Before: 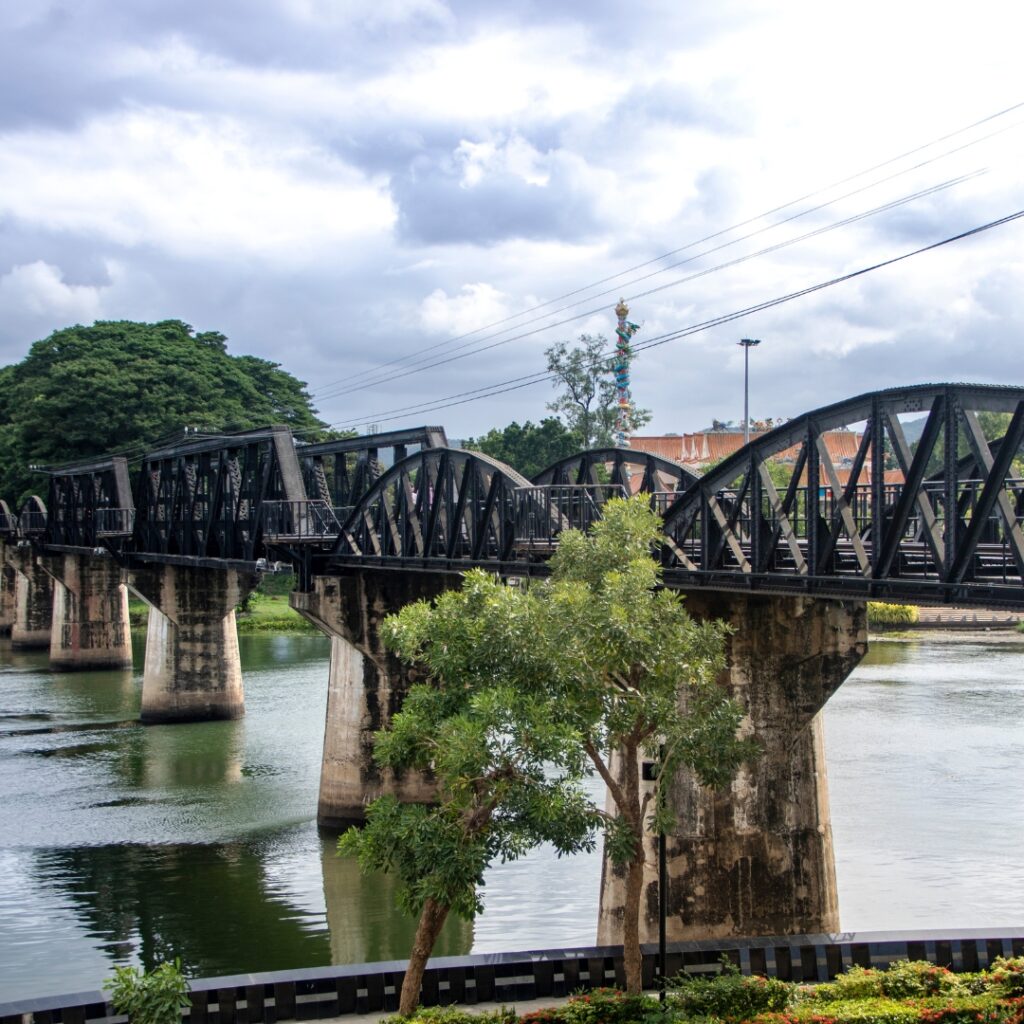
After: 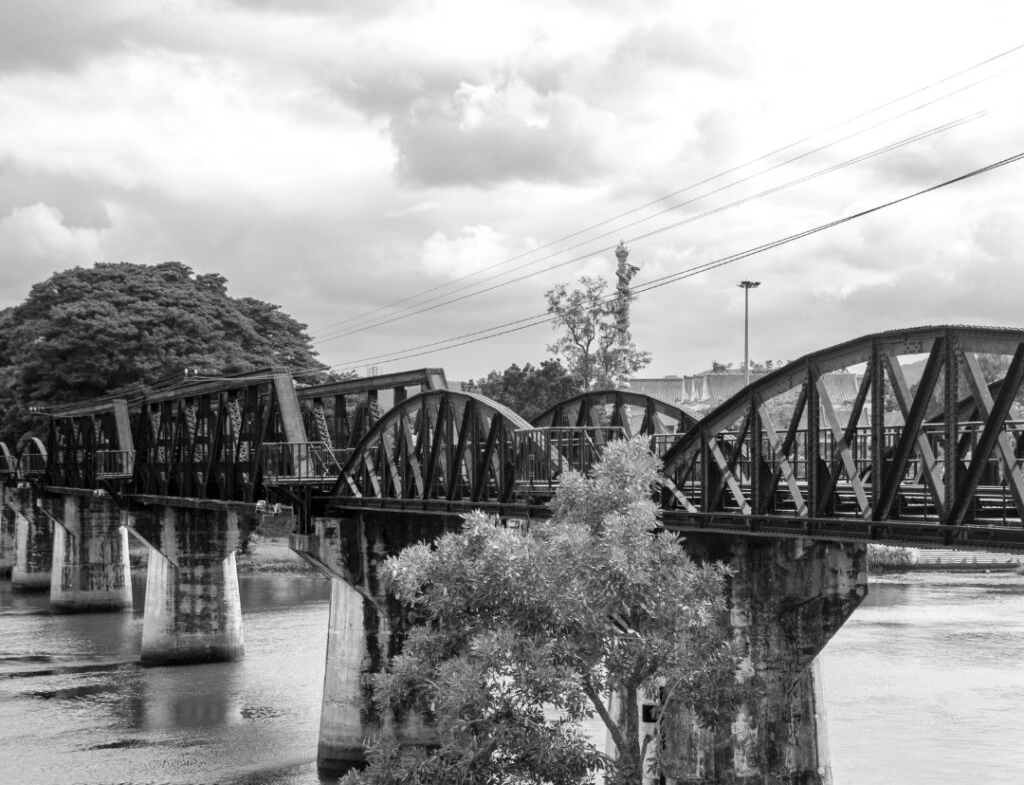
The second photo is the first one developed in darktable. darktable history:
contrast brightness saturation: contrast 0.07, brightness 0.08, saturation 0.18
crop: top 5.667%, bottom 17.637%
monochrome: size 1
